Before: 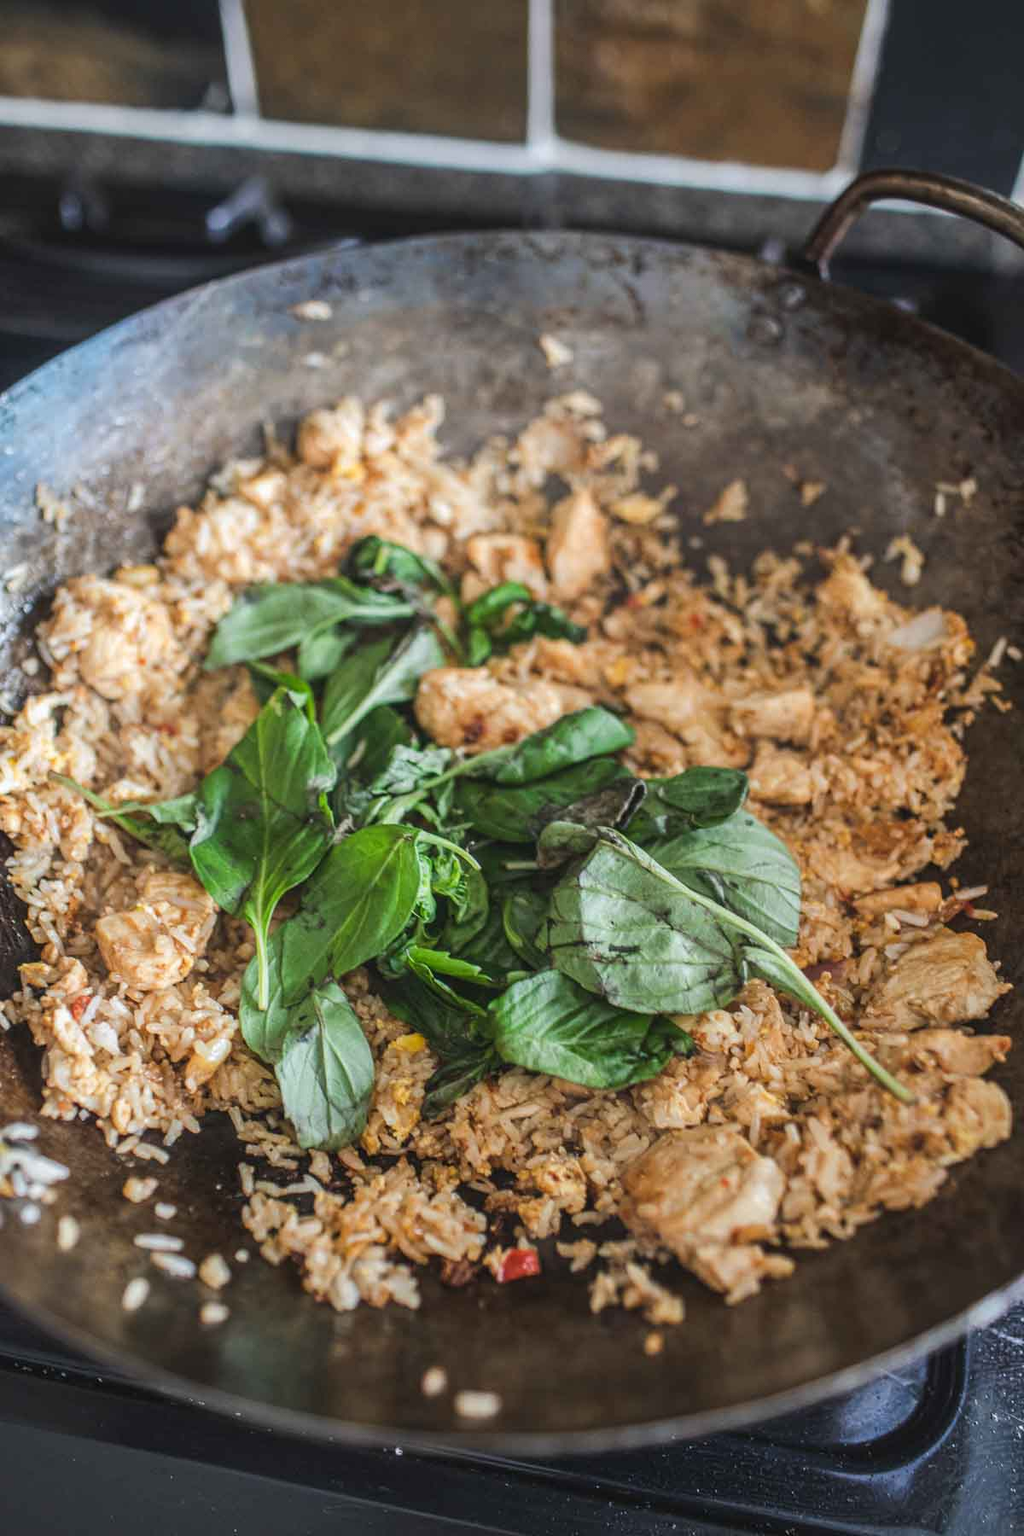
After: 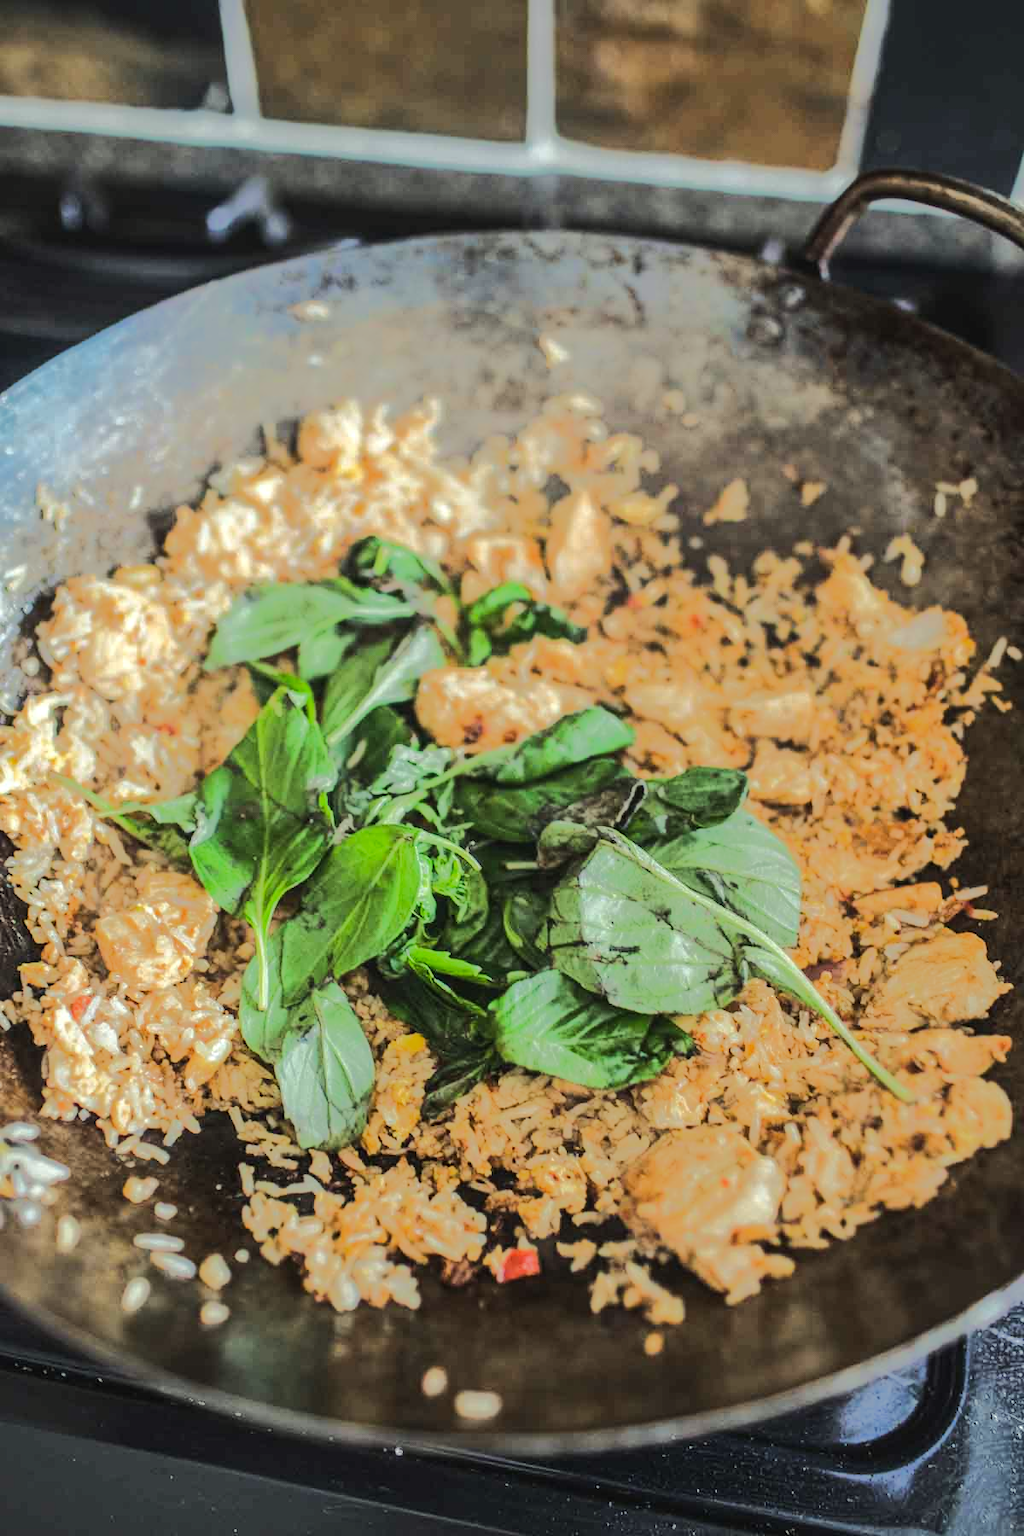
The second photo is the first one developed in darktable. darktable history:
tone equalizer: -8 EV -0.511 EV, -7 EV -0.328 EV, -6 EV -0.067 EV, -5 EV 0.419 EV, -4 EV 0.962 EV, -3 EV 0.793 EV, -2 EV -0.005 EV, -1 EV 0.138 EV, +0 EV -0.014 EV, edges refinement/feathering 500, mask exposure compensation -1.57 EV, preserve details no
color correction: highlights a* -4.39, highlights b* 6.61
